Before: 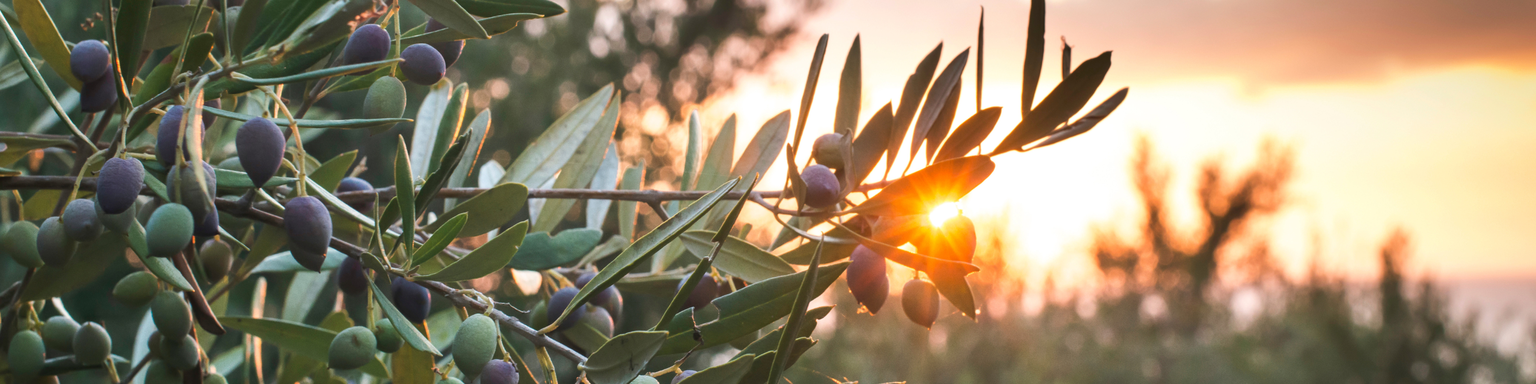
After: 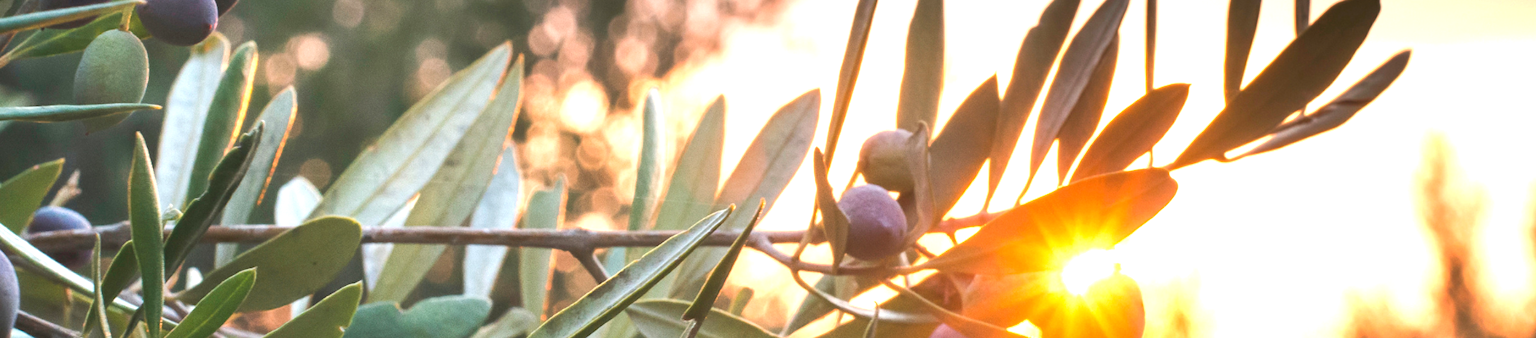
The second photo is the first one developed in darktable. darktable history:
exposure: exposure 0.6 EV, compensate highlight preservation false
crop: left 20.932%, top 15.471%, right 21.848%, bottom 34.081%
